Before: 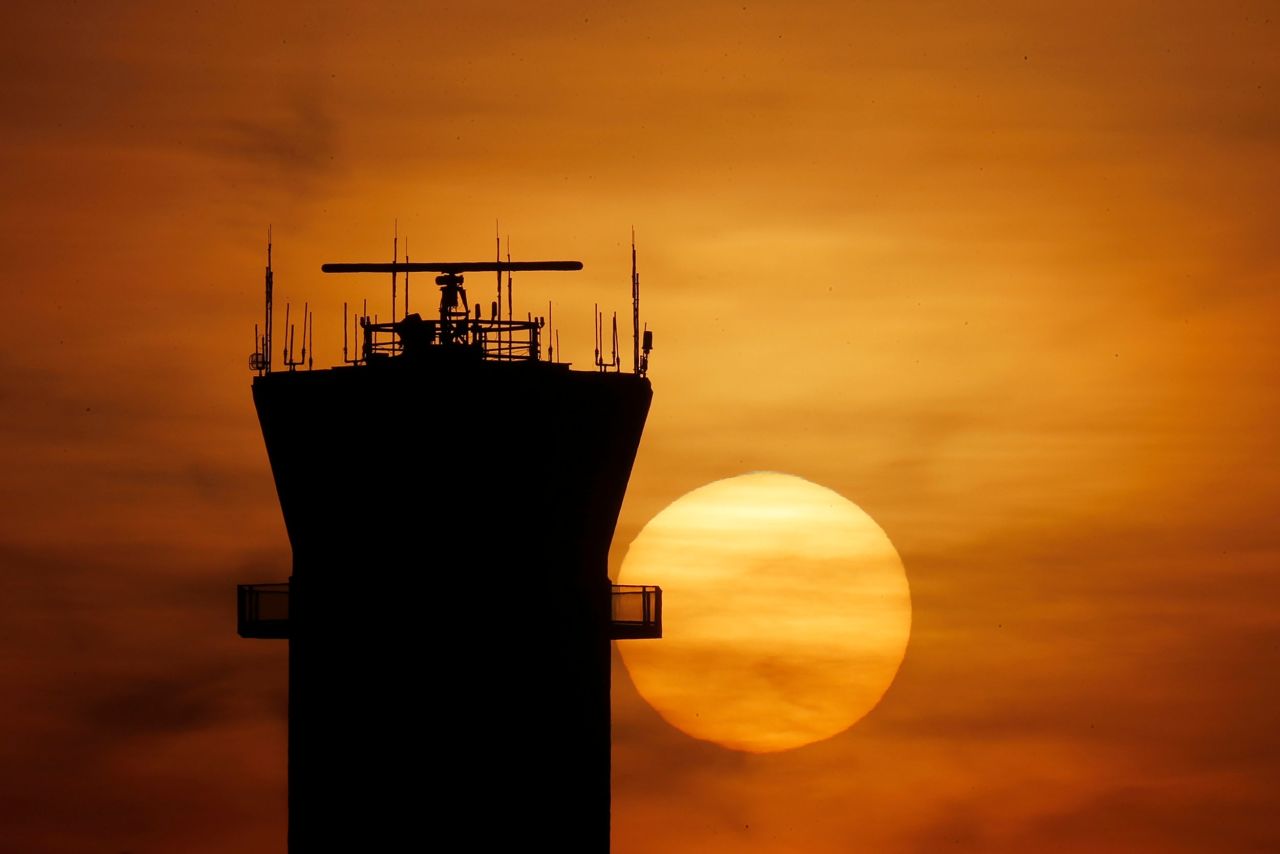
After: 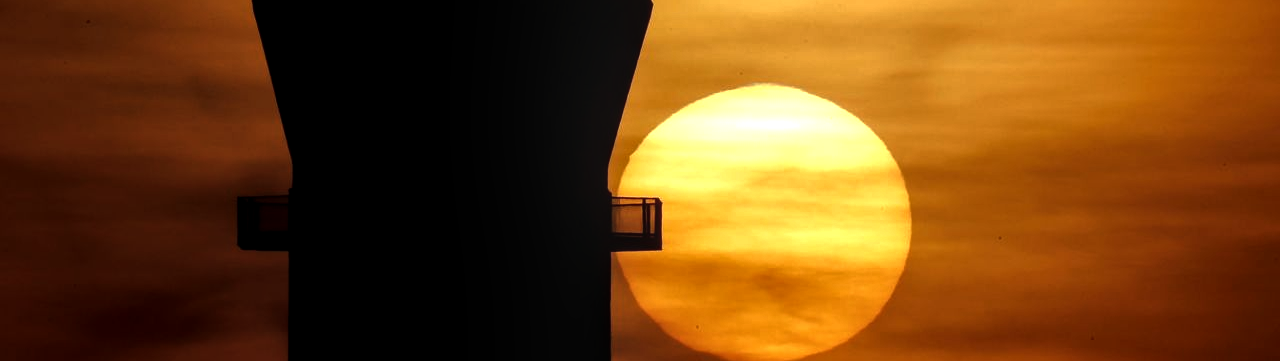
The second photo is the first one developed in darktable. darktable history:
tone equalizer: -8 EV -0.714 EV, -7 EV -0.71 EV, -6 EV -0.576 EV, -5 EV -0.42 EV, -3 EV 0.402 EV, -2 EV 0.6 EV, -1 EV 0.695 EV, +0 EV 0.766 EV, edges refinement/feathering 500, mask exposure compensation -1.57 EV, preserve details no
local contrast: on, module defaults
base curve: curves: ch0 [(0, 0) (0.595, 0.418) (1, 1)]
crop: top 45.458%, bottom 12.159%
